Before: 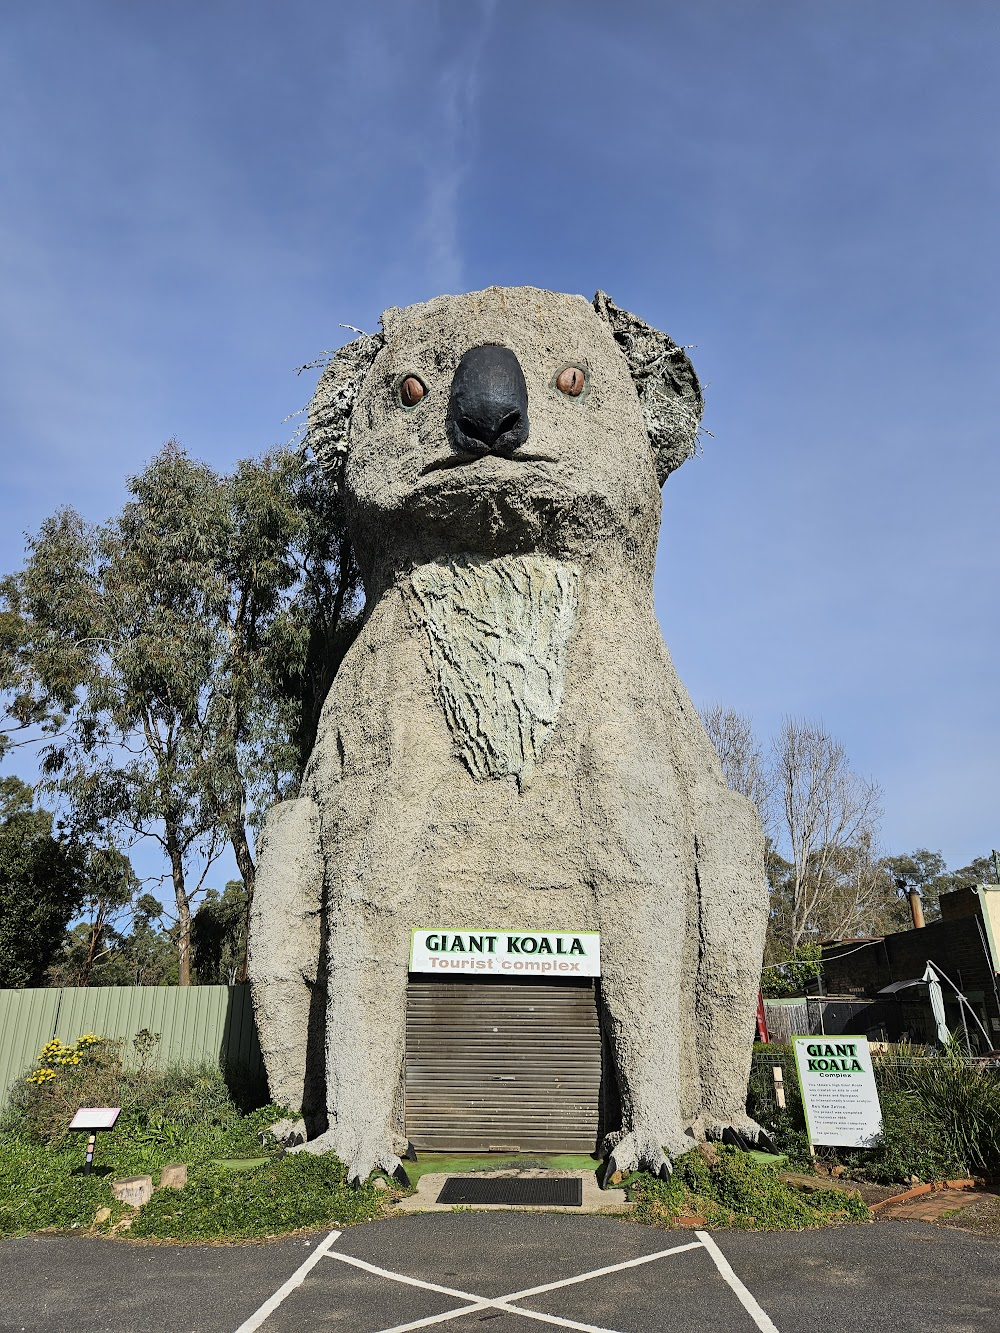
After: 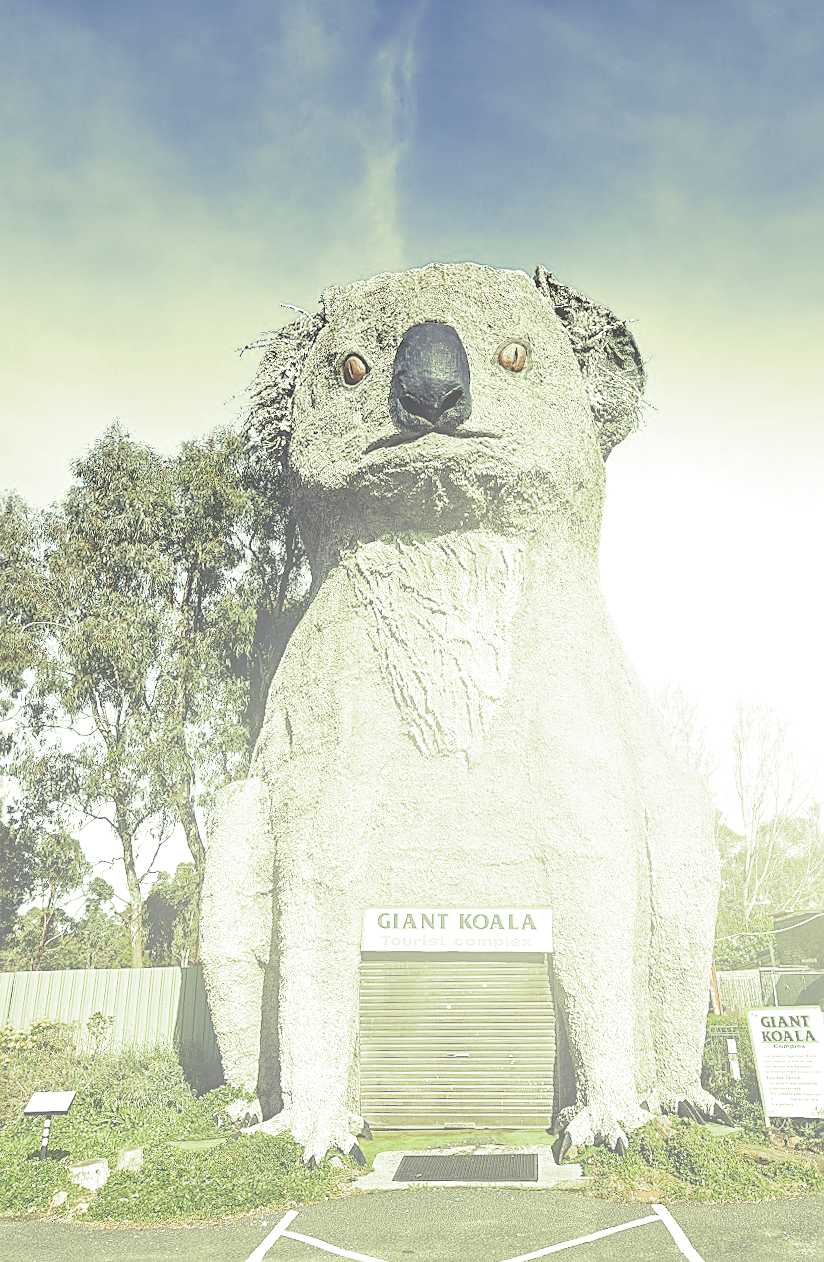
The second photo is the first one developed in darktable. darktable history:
local contrast: on, module defaults
bloom: size 38%, threshold 95%, strength 30%
white balance: red 0.978, blue 0.999
sharpen: on, module defaults
exposure: black level correction 0, exposure 1 EV, compensate exposure bias true, compensate highlight preservation false
split-toning: shadows › hue 290.82°, shadows › saturation 0.34, highlights › saturation 0.38, balance 0, compress 50%
crop and rotate: angle 1°, left 4.281%, top 0.642%, right 11.383%, bottom 2.486%
graduated density: on, module defaults
